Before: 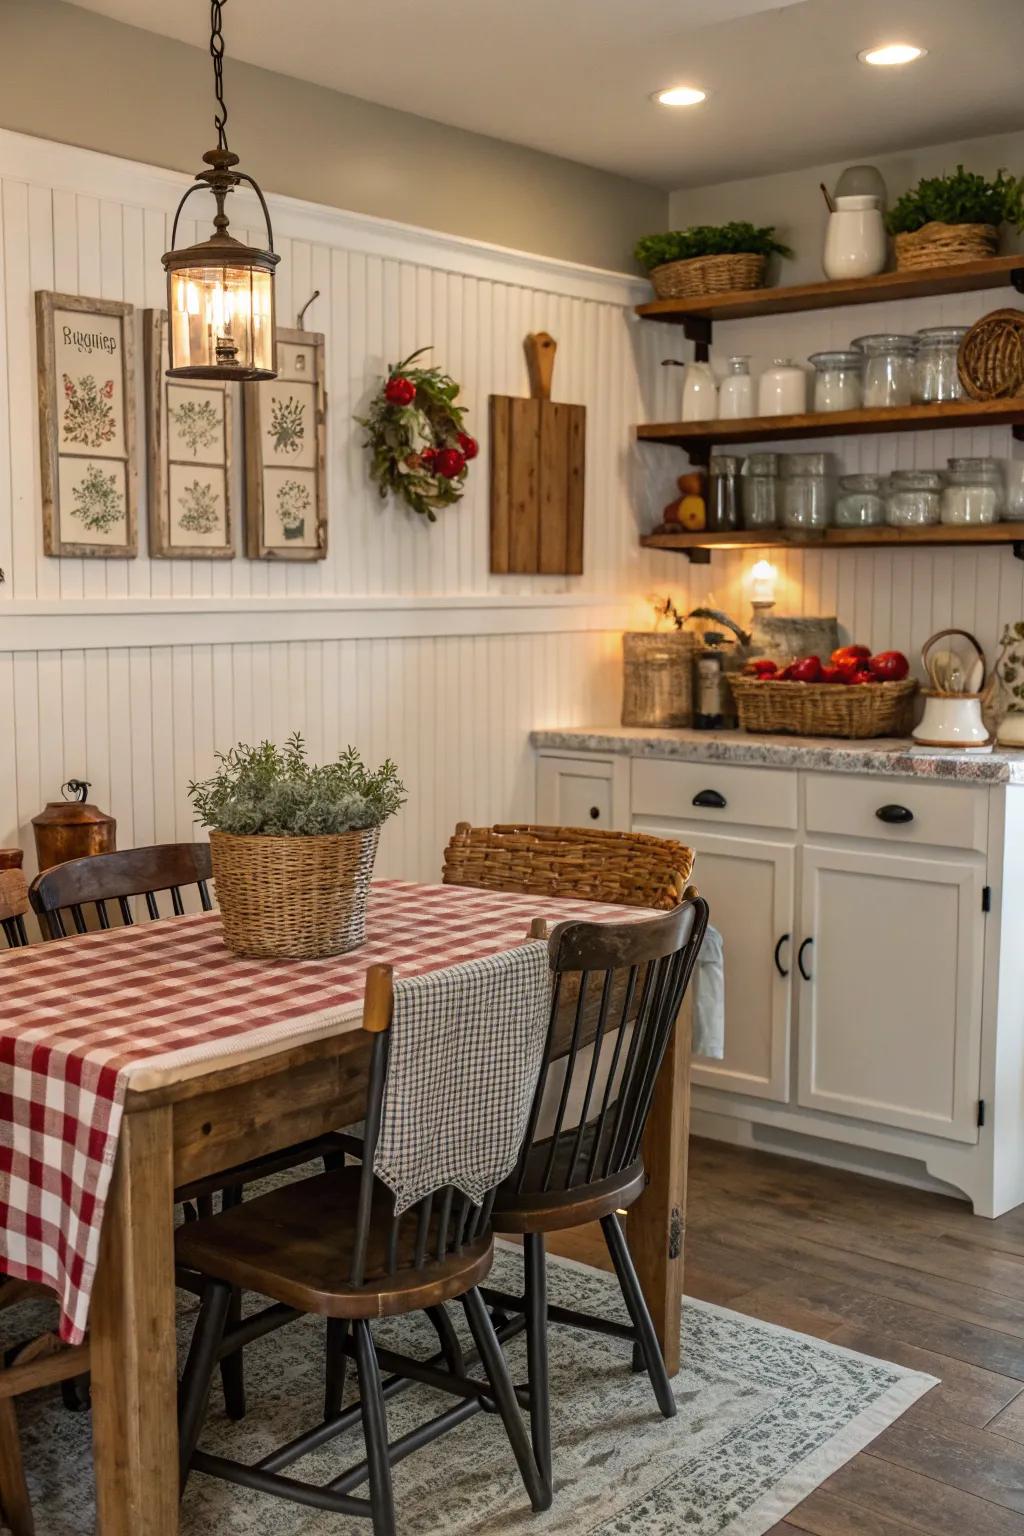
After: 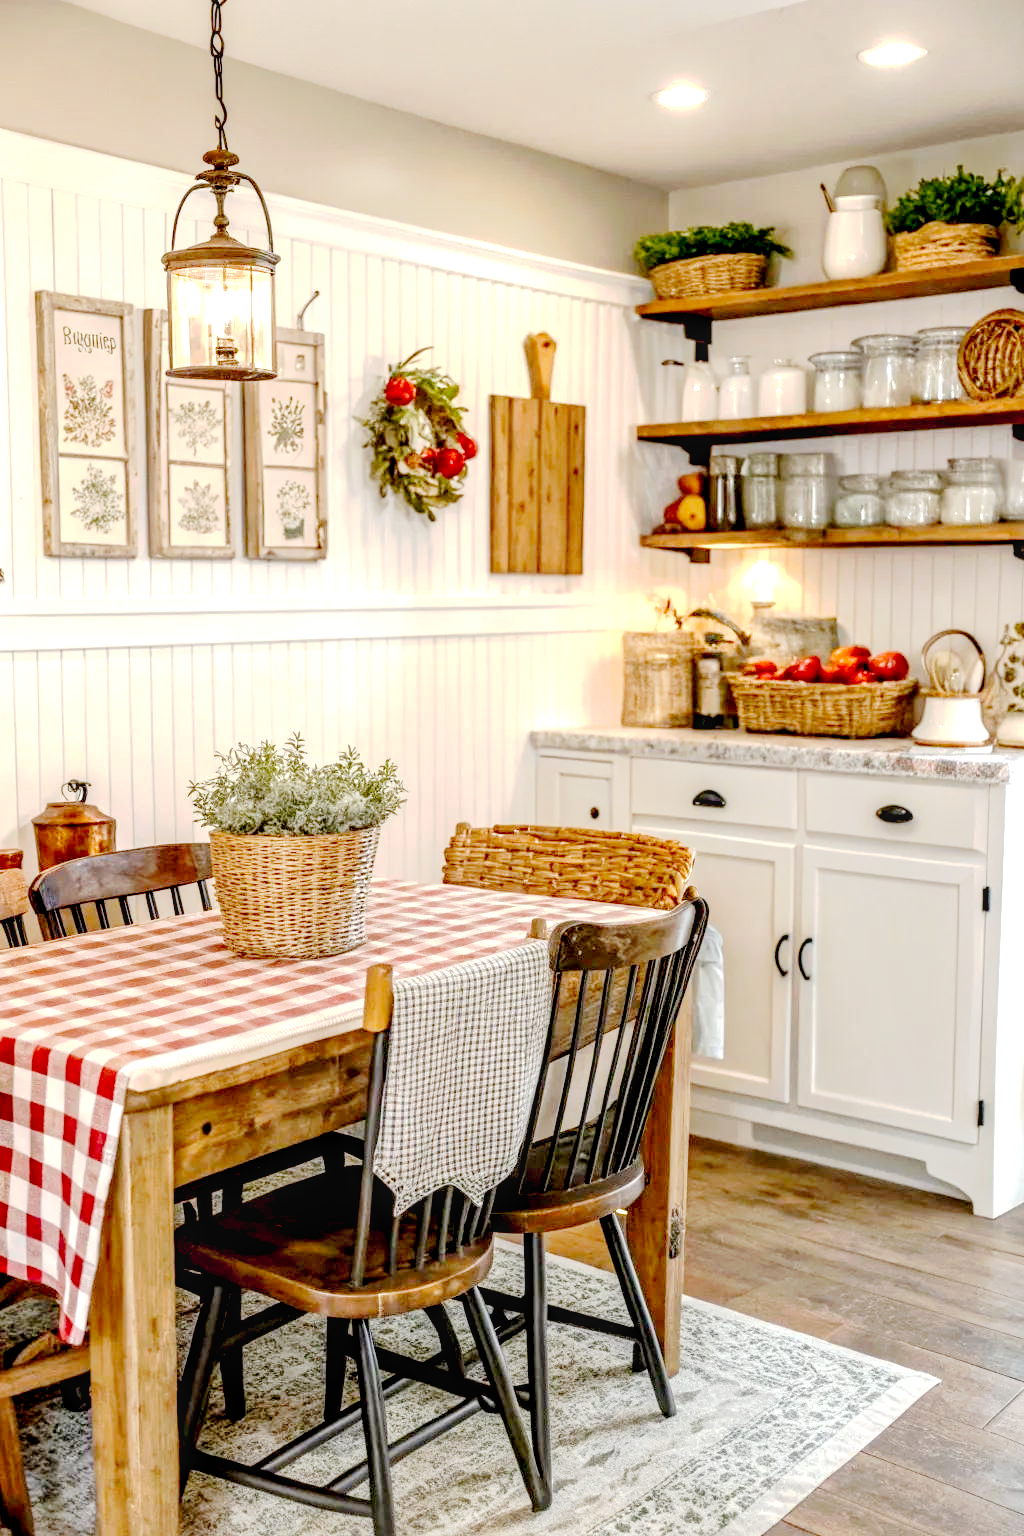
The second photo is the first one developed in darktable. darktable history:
tone curve: curves: ch0 [(0, 0) (0.003, 0.021) (0.011, 0.033) (0.025, 0.059) (0.044, 0.097) (0.069, 0.141) (0.1, 0.186) (0.136, 0.237) (0.177, 0.298) (0.224, 0.378) (0.277, 0.47) (0.335, 0.542) (0.399, 0.605) (0.468, 0.678) (0.543, 0.724) (0.623, 0.787) (0.709, 0.829) (0.801, 0.875) (0.898, 0.912) (1, 1)], preserve colors none
levels: white 99.99%
local contrast: on, module defaults
exposure: black level correction 0.008, exposure 0.976 EV, compensate highlight preservation false
